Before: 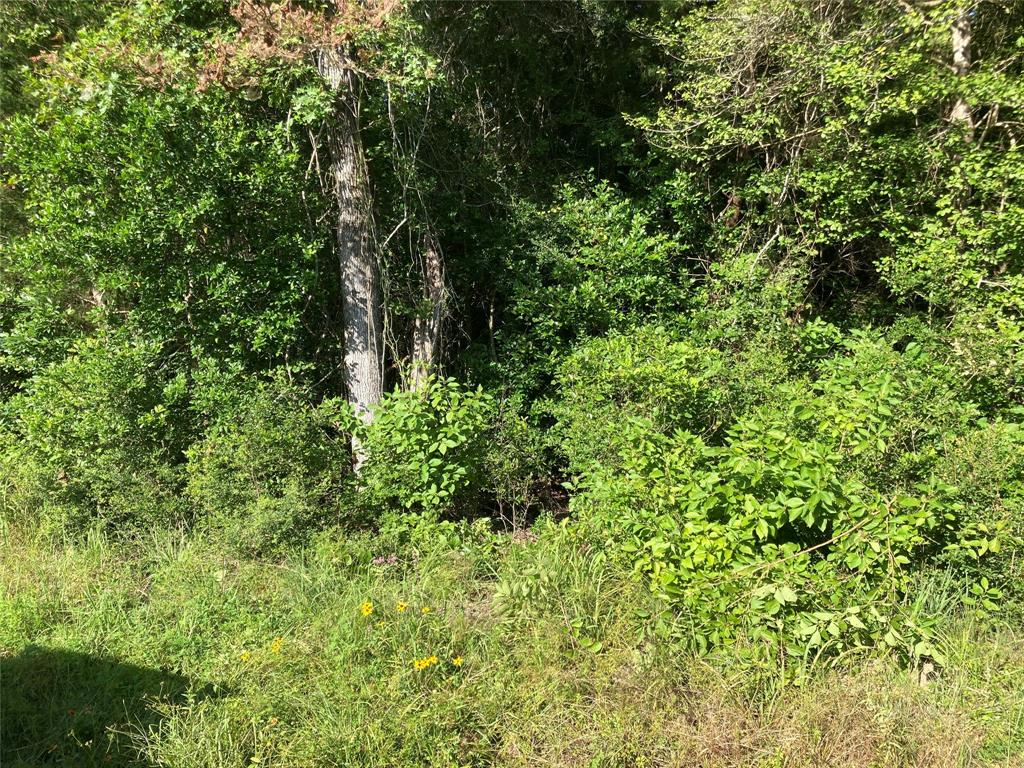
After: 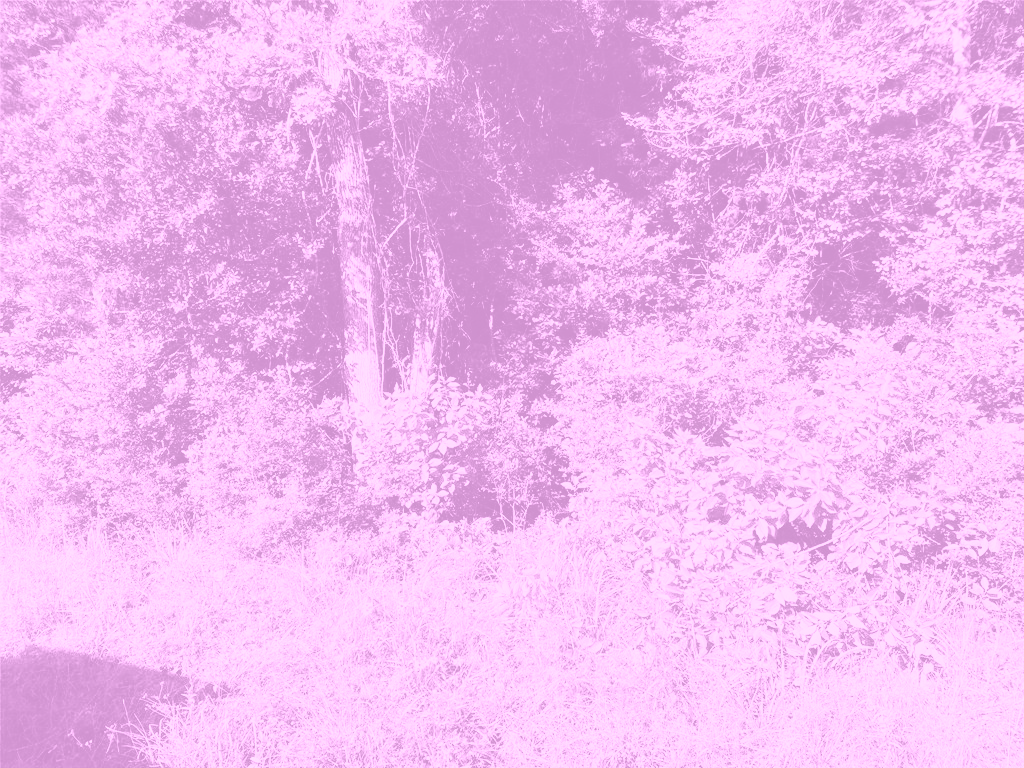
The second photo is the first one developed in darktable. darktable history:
tone curve: curves: ch0 [(0, 0.006) (0.184, 0.117) (0.405, 0.46) (0.456, 0.528) (0.634, 0.728) (0.877, 0.89) (0.984, 0.935)]; ch1 [(0, 0) (0.443, 0.43) (0.492, 0.489) (0.566, 0.579) (0.595, 0.625) (0.608, 0.667) (0.65, 0.729) (1, 1)]; ch2 [(0, 0) (0.33, 0.301) (0.421, 0.443) (0.447, 0.489) (0.495, 0.505) (0.537, 0.583) (0.586, 0.591) (0.663, 0.686) (1, 1)], color space Lab, independent channels, preserve colors none
white balance: emerald 1
colorize: hue 331.2°, saturation 69%, source mix 30.28%, lightness 69.02%, version 1
